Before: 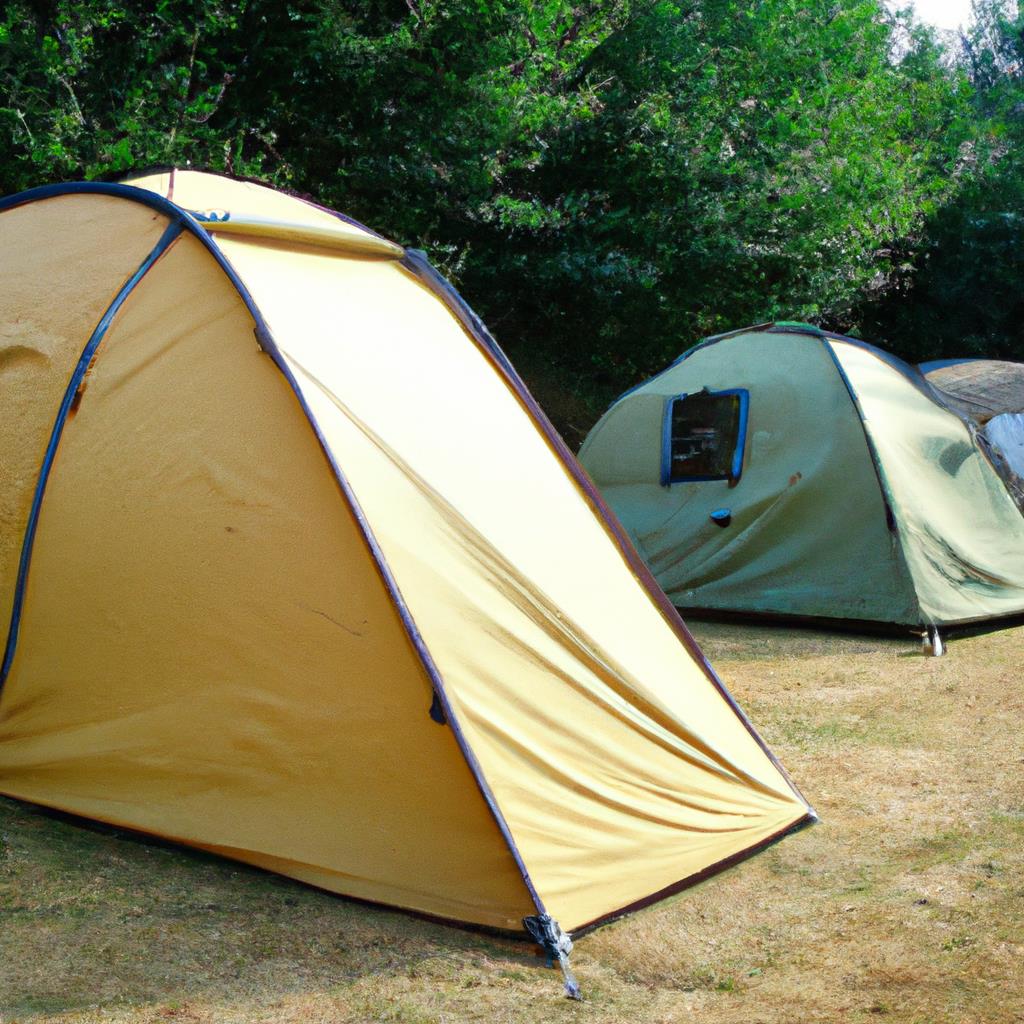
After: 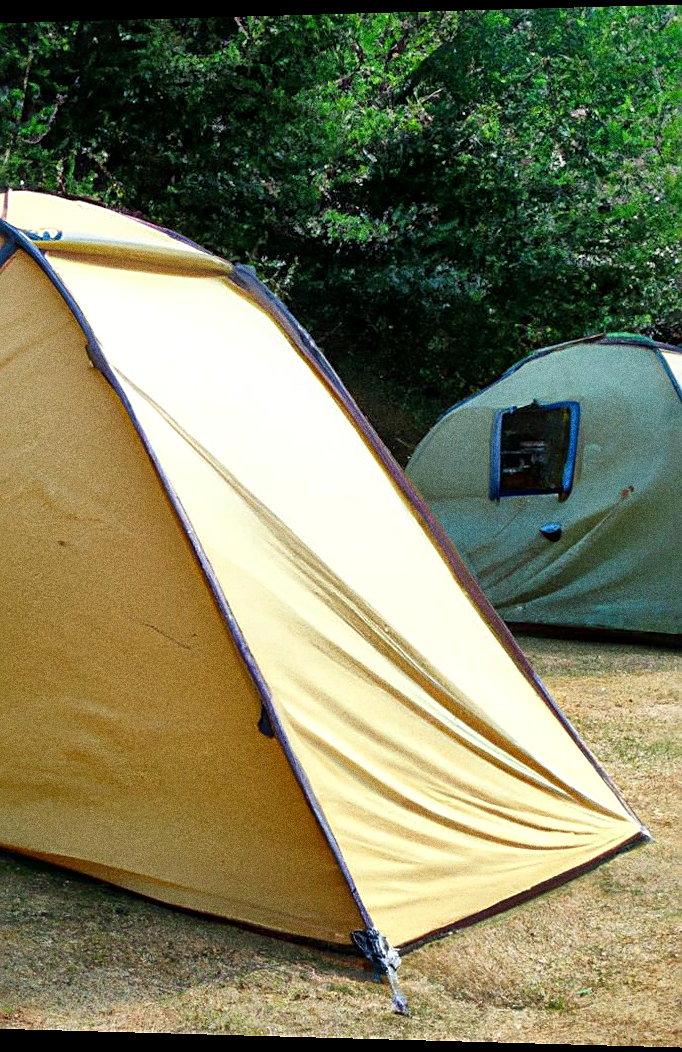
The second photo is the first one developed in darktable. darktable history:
grain: coarseness 0.09 ISO, strength 40%
sharpen: on, module defaults
rotate and perspective: lens shift (horizontal) -0.055, automatic cropping off
crop and rotate: left 15.446%, right 17.836%
local contrast: mode bilateral grid, contrast 20, coarseness 50, detail 148%, midtone range 0.2
contrast equalizer: y [[0.5, 0.5, 0.468, 0.5, 0.5, 0.5], [0.5 ×6], [0.5 ×6], [0 ×6], [0 ×6]]
